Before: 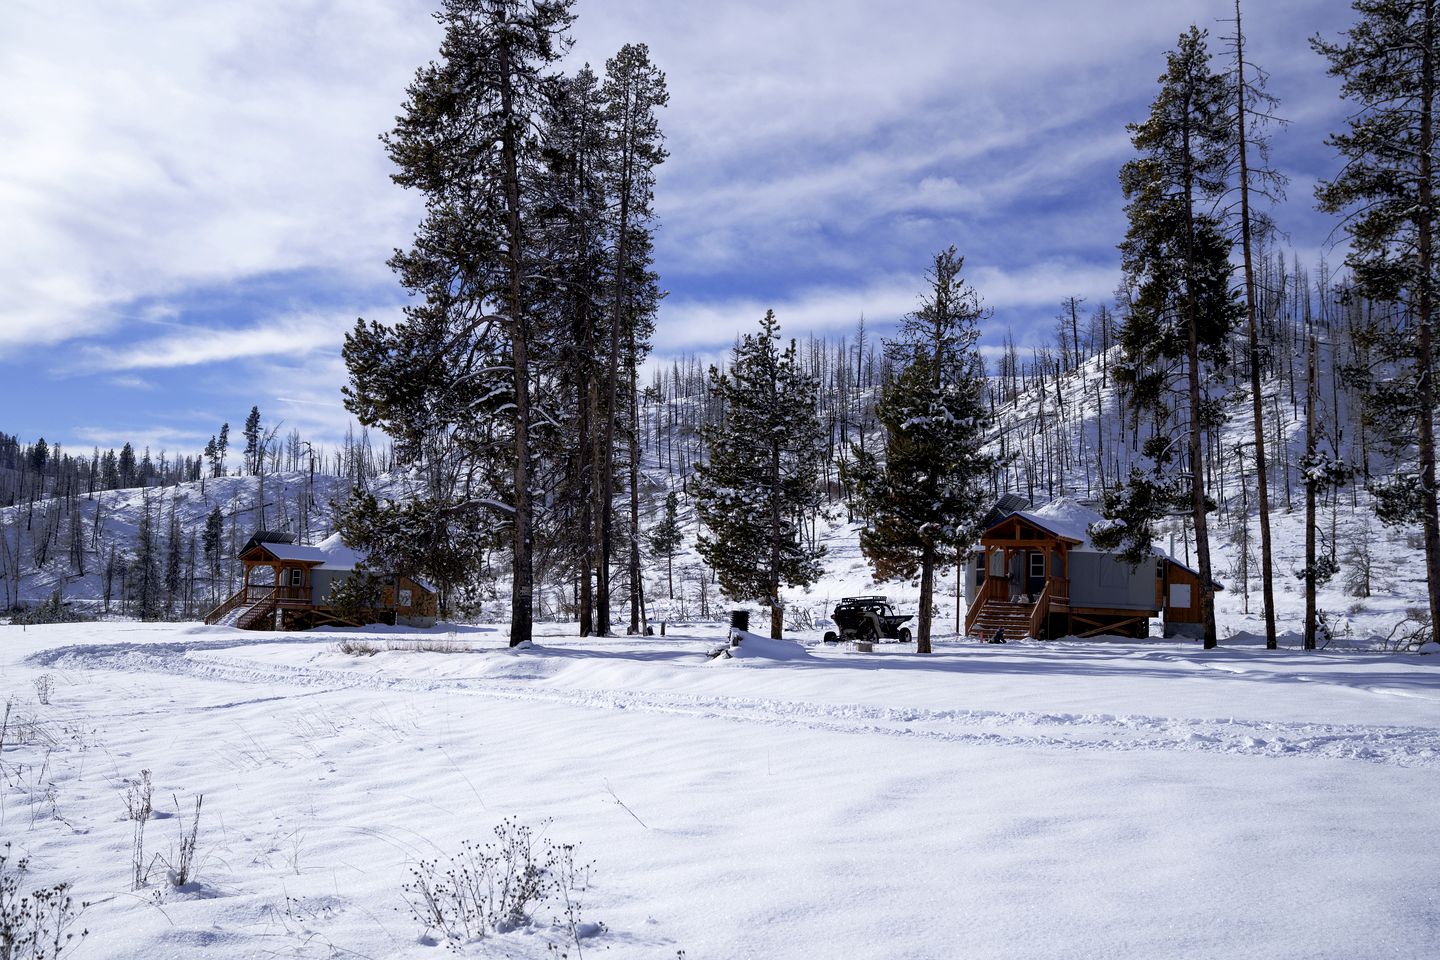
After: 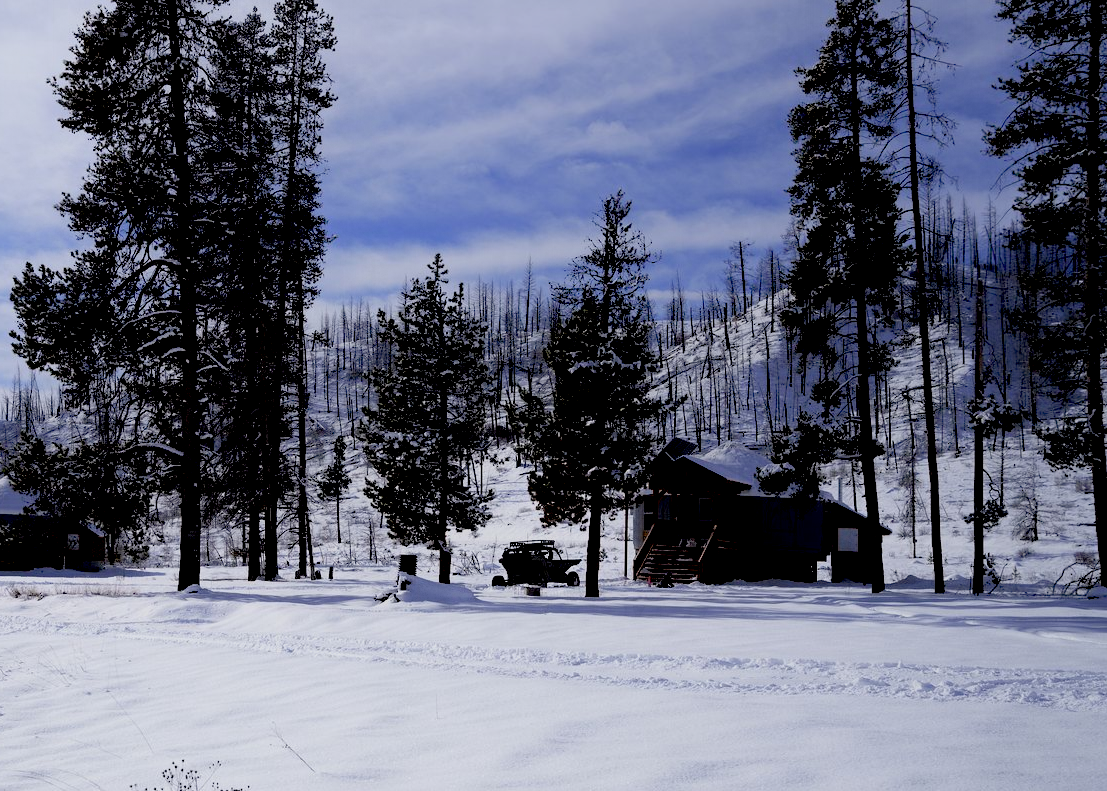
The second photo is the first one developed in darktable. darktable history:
contrast equalizer: octaves 7, y [[0.6 ×6], [0.55 ×6], [0 ×6], [0 ×6], [0 ×6]], mix -0.999
crop: left 23.101%, top 5.855%, bottom 11.683%
base curve: exposure shift 0.571, preserve colors none
shadows and highlights: shadows 29.22, highlights -29.45, low approximation 0.01, soften with gaussian
exposure: black level correction 0.045, exposure -0.227 EV, compensate highlight preservation false
